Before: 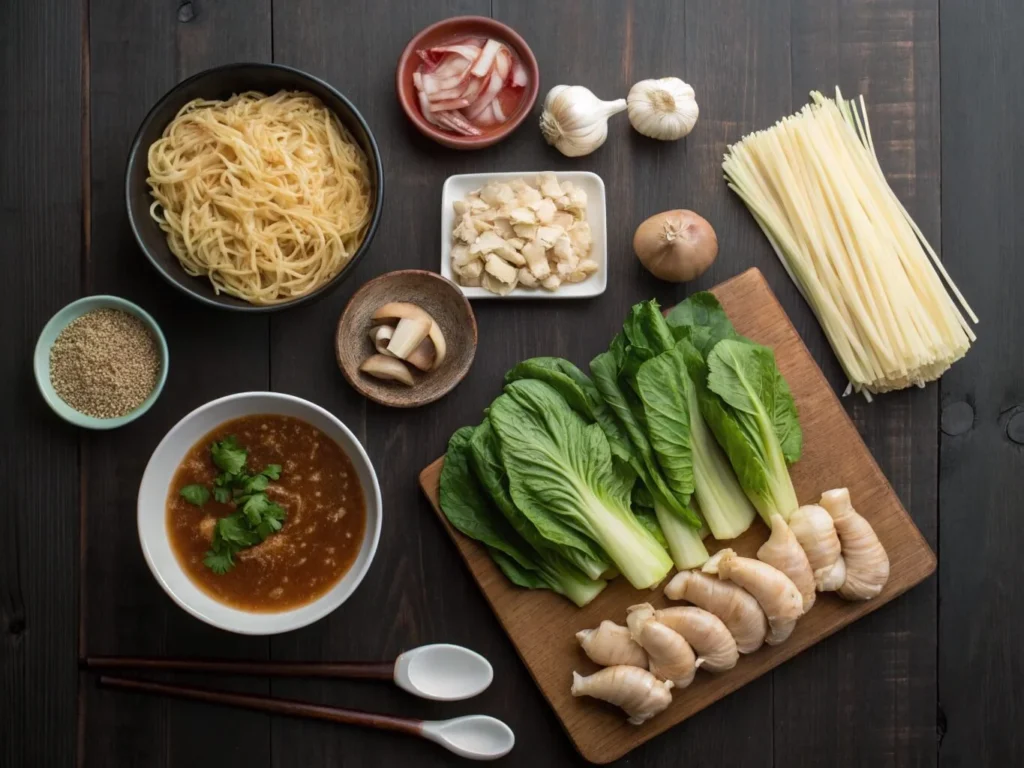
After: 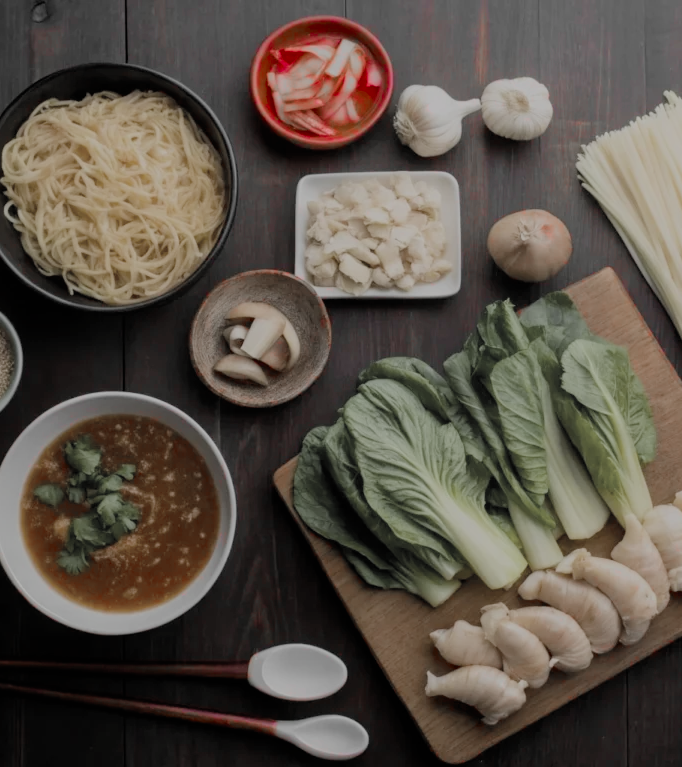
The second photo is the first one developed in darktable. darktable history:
color zones: curves: ch1 [(0, 0.831) (0.08, 0.771) (0.157, 0.268) (0.241, 0.207) (0.562, -0.005) (0.714, -0.013) (0.876, 0.01) (1, 0.831)]
crop and rotate: left 14.292%, right 19.041%
filmic rgb: white relative exposure 8 EV, threshold 3 EV, hardness 2.44, latitude 10.07%, contrast 0.72, highlights saturation mix 10%, shadows ↔ highlights balance 1.38%, color science v4 (2020), enable highlight reconstruction true
